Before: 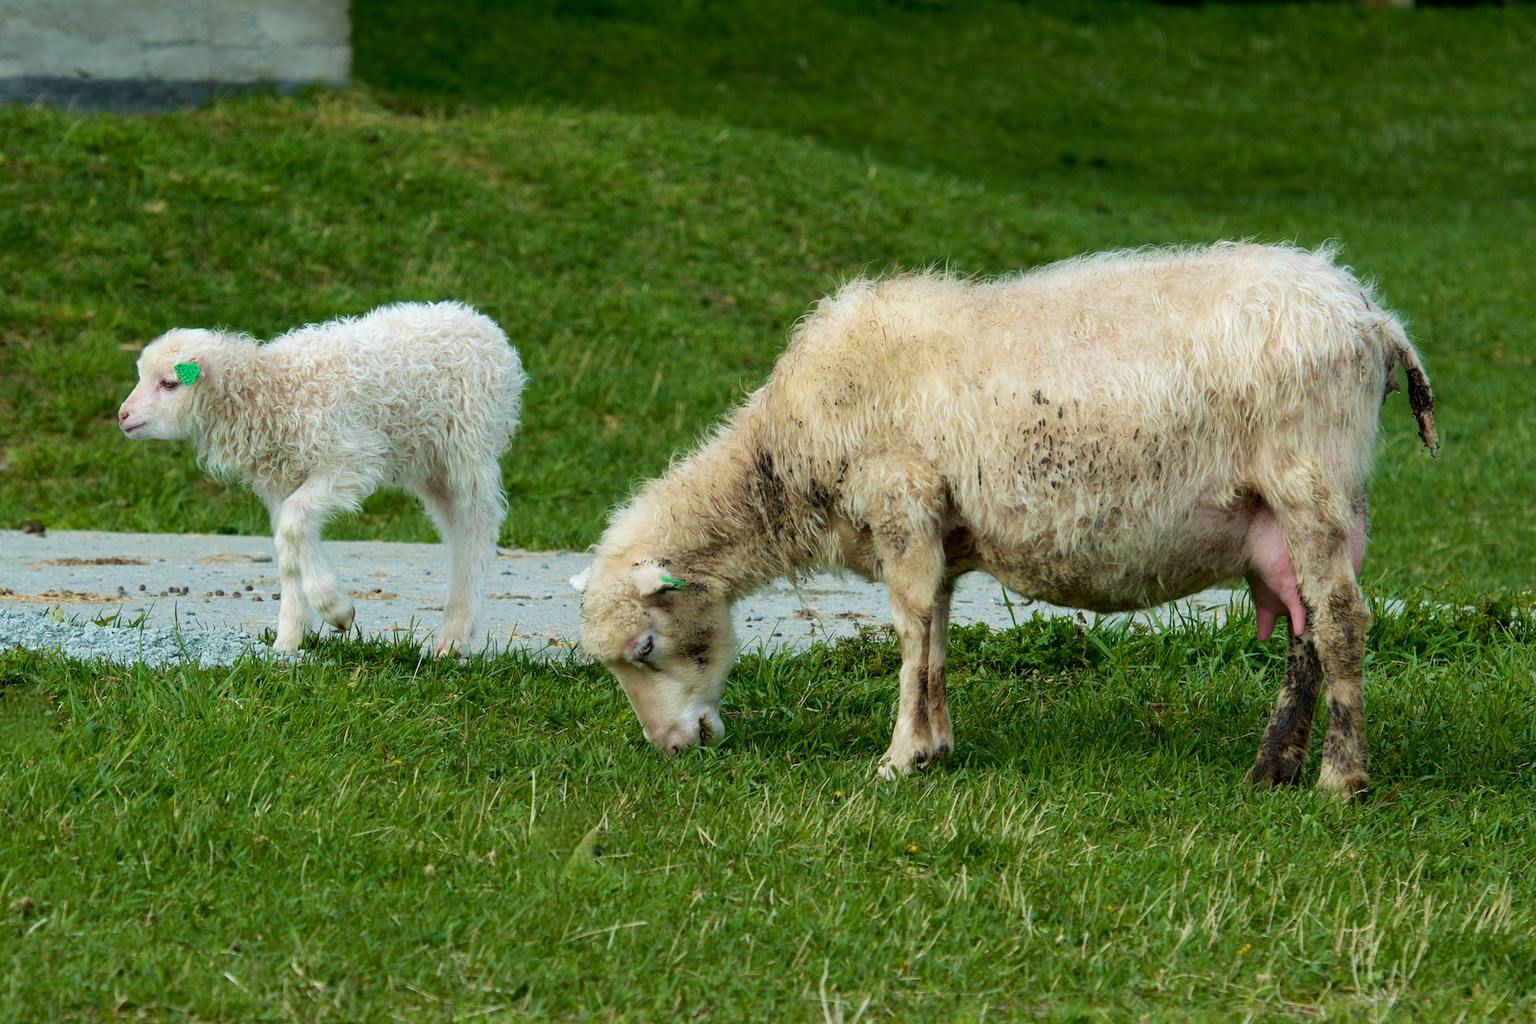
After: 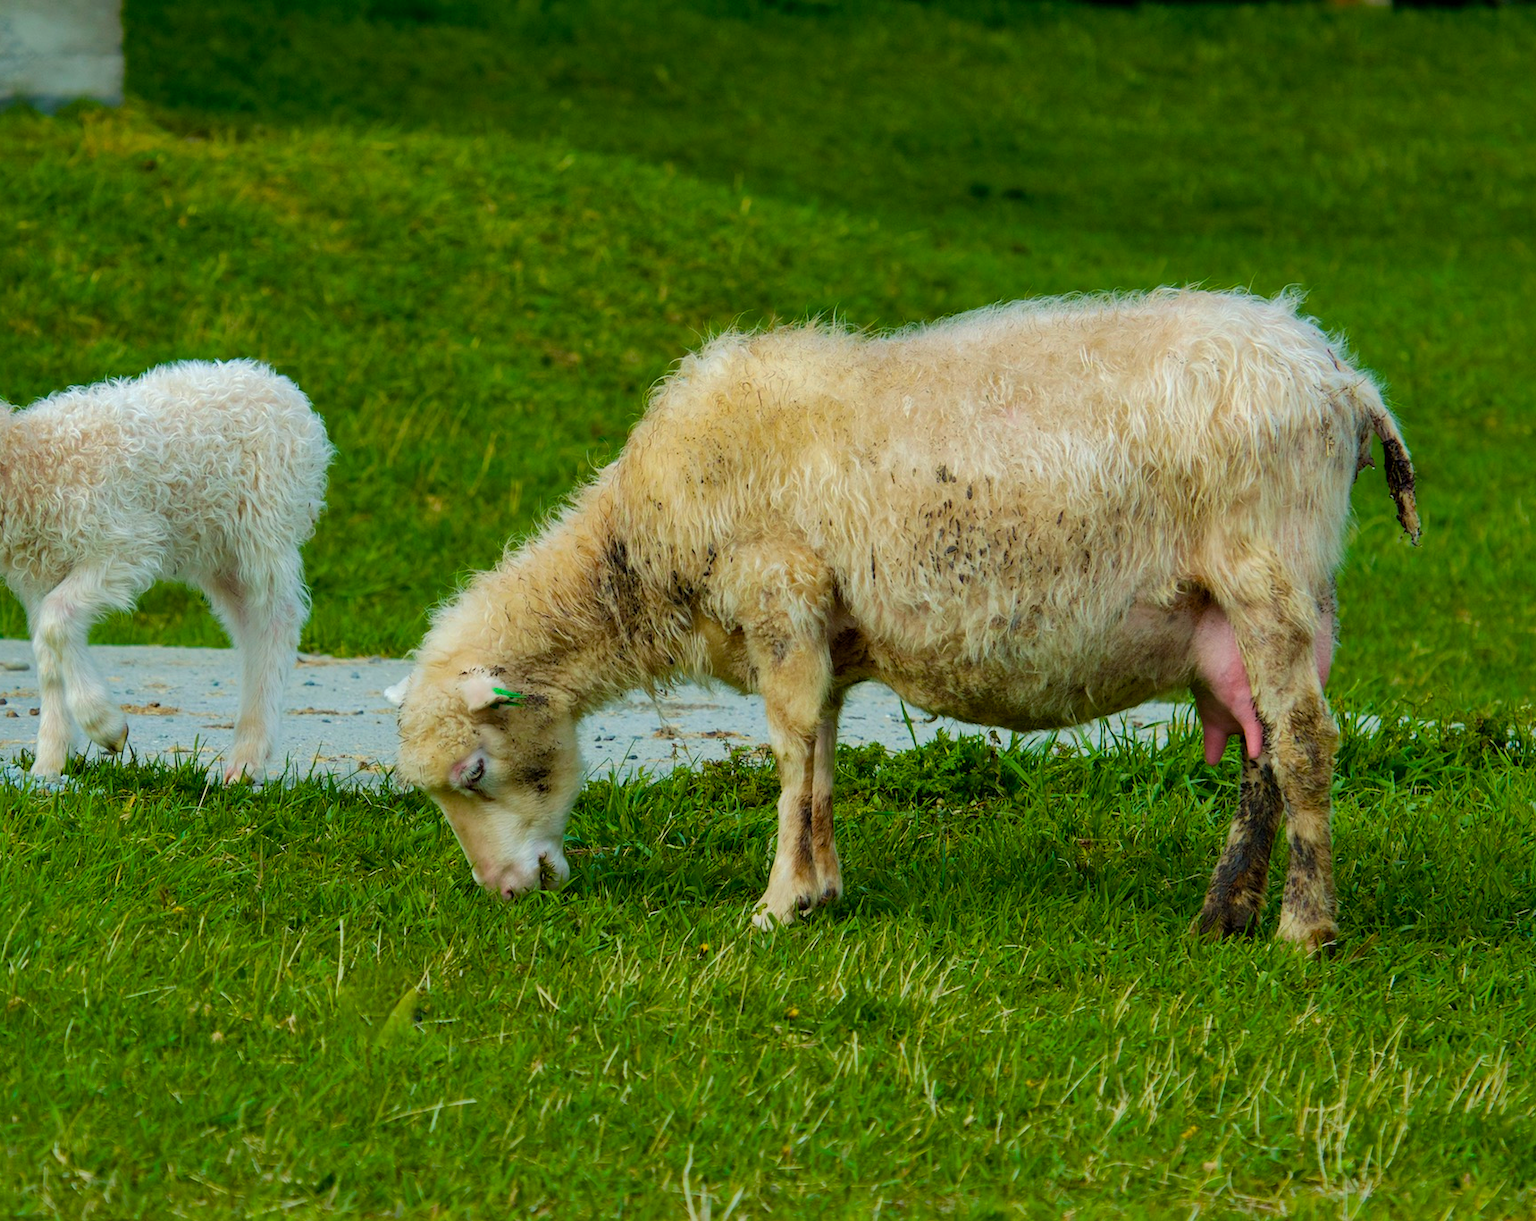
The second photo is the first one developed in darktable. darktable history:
color balance rgb: linear chroma grading › global chroma 10%, perceptual saturation grading › global saturation 30%, global vibrance 10%
color balance: mode lift, gamma, gain (sRGB)
shadows and highlights: shadows 40, highlights -60
crop: left 16.145%
